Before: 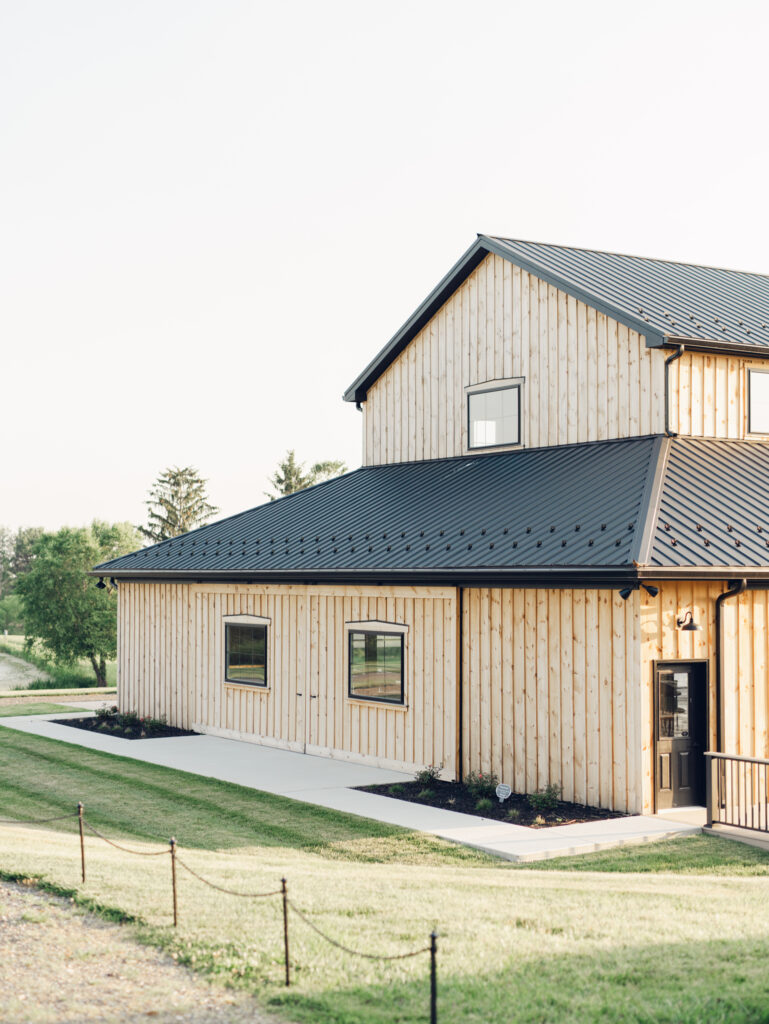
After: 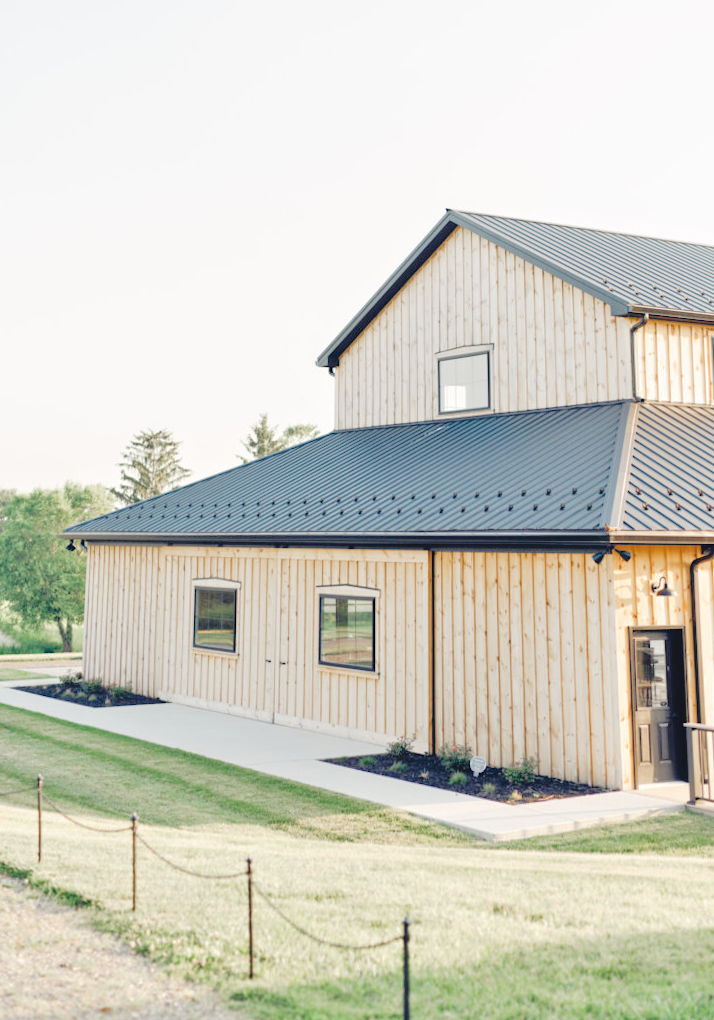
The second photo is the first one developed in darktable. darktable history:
tone curve: curves: ch0 [(0, 0) (0.003, 0.047) (0.011, 0.051) (0.025, 0.061) (0.044, 0.075) (0.069, 0.09) (0.1, 0.102) (0.136, 0.125) (0.177, 0.173) (0.224, 0.226) (0.277, 0.303) (0.335, 0.388) (0.399, 0.469) (0.468, 0.545) (0.543, 0.623) (0.623, 0.695) (0.709, 0.766) (0.801, 0.832) (0.898, 0.905) (1, 1)], preserve colors none
tone equalizer: -7 EV 0.15 EV, -6 EV 0.6 EV, -5 EV 1.15 EV, -4 EV 1.33 EV, -3 EV 1.15 EV, -2 EV 0.6 EV, -1 EV 0.15 EV, mask exposure compensation -0.5 EV
rotate and perspective: rotation 0.215°, lens shift (vertical) -0.139, crop left 0.069, crop right 0.939, crop top 0.002, crop bottom 0.996
